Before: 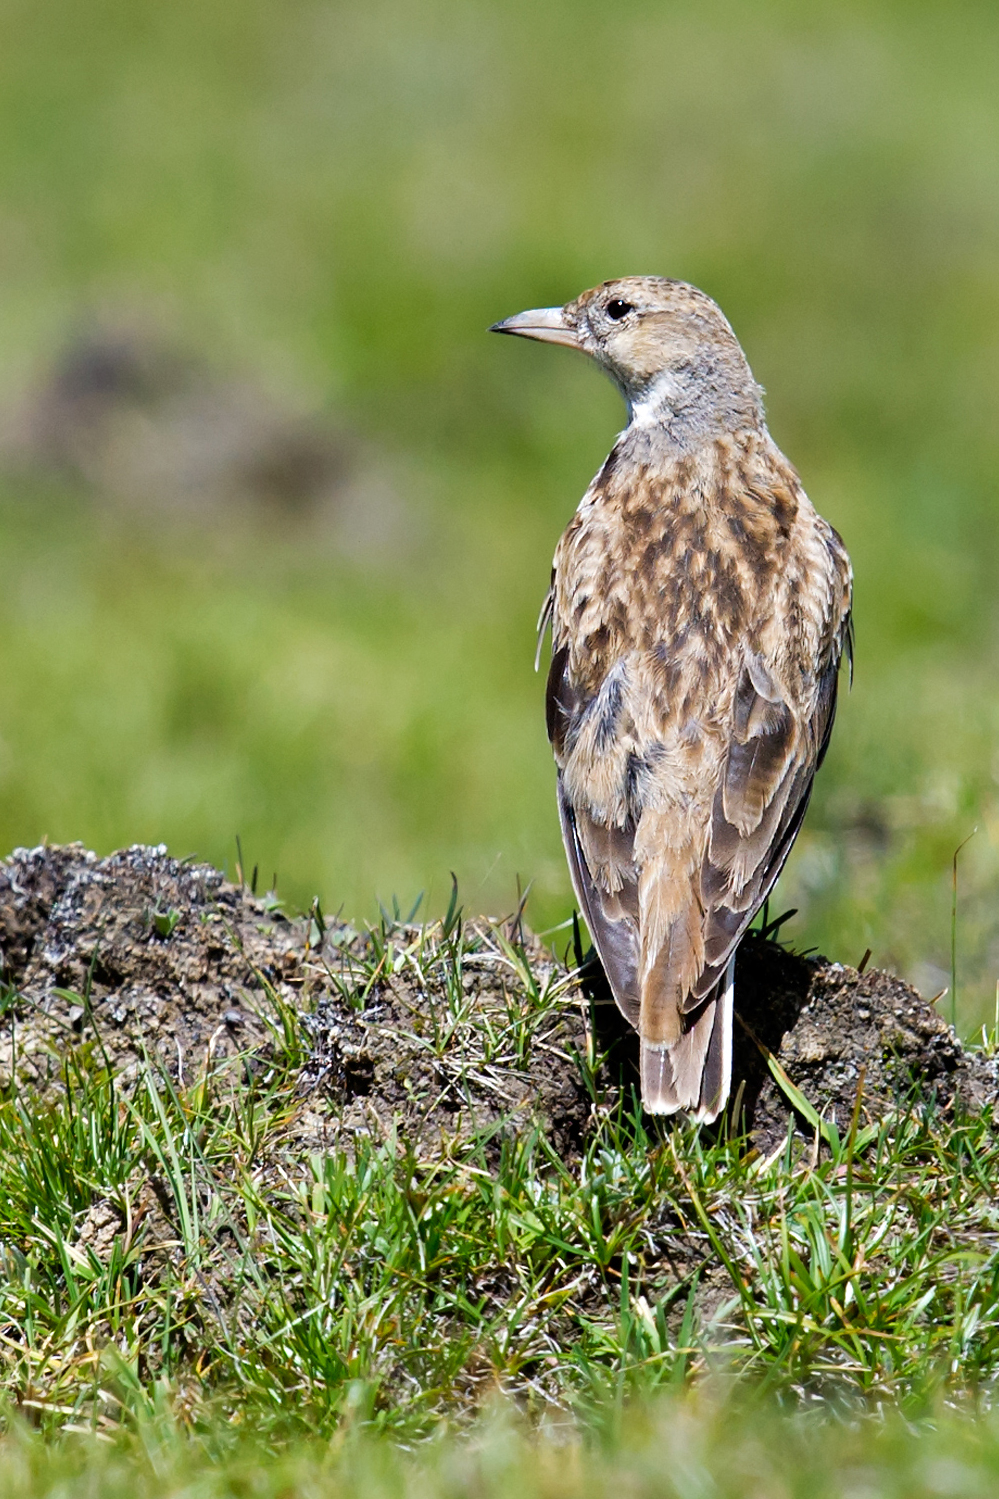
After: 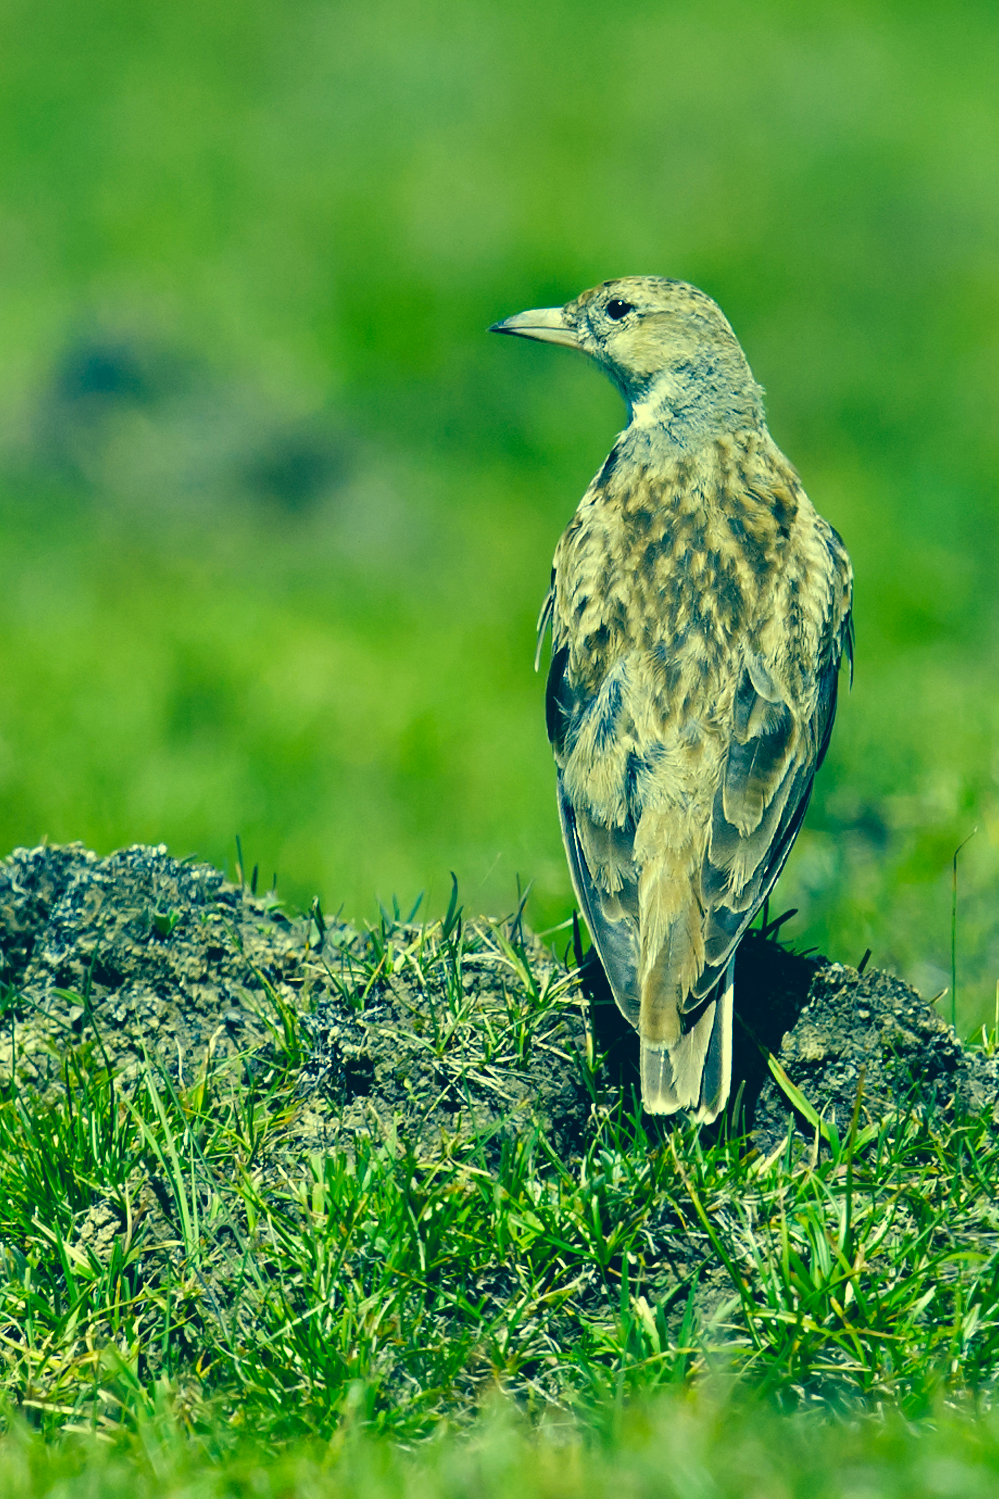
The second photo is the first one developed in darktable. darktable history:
color correction: highlights a* -15.33, highlights b* 39.54, shadows a* -39.23, shadows b* -26.11
